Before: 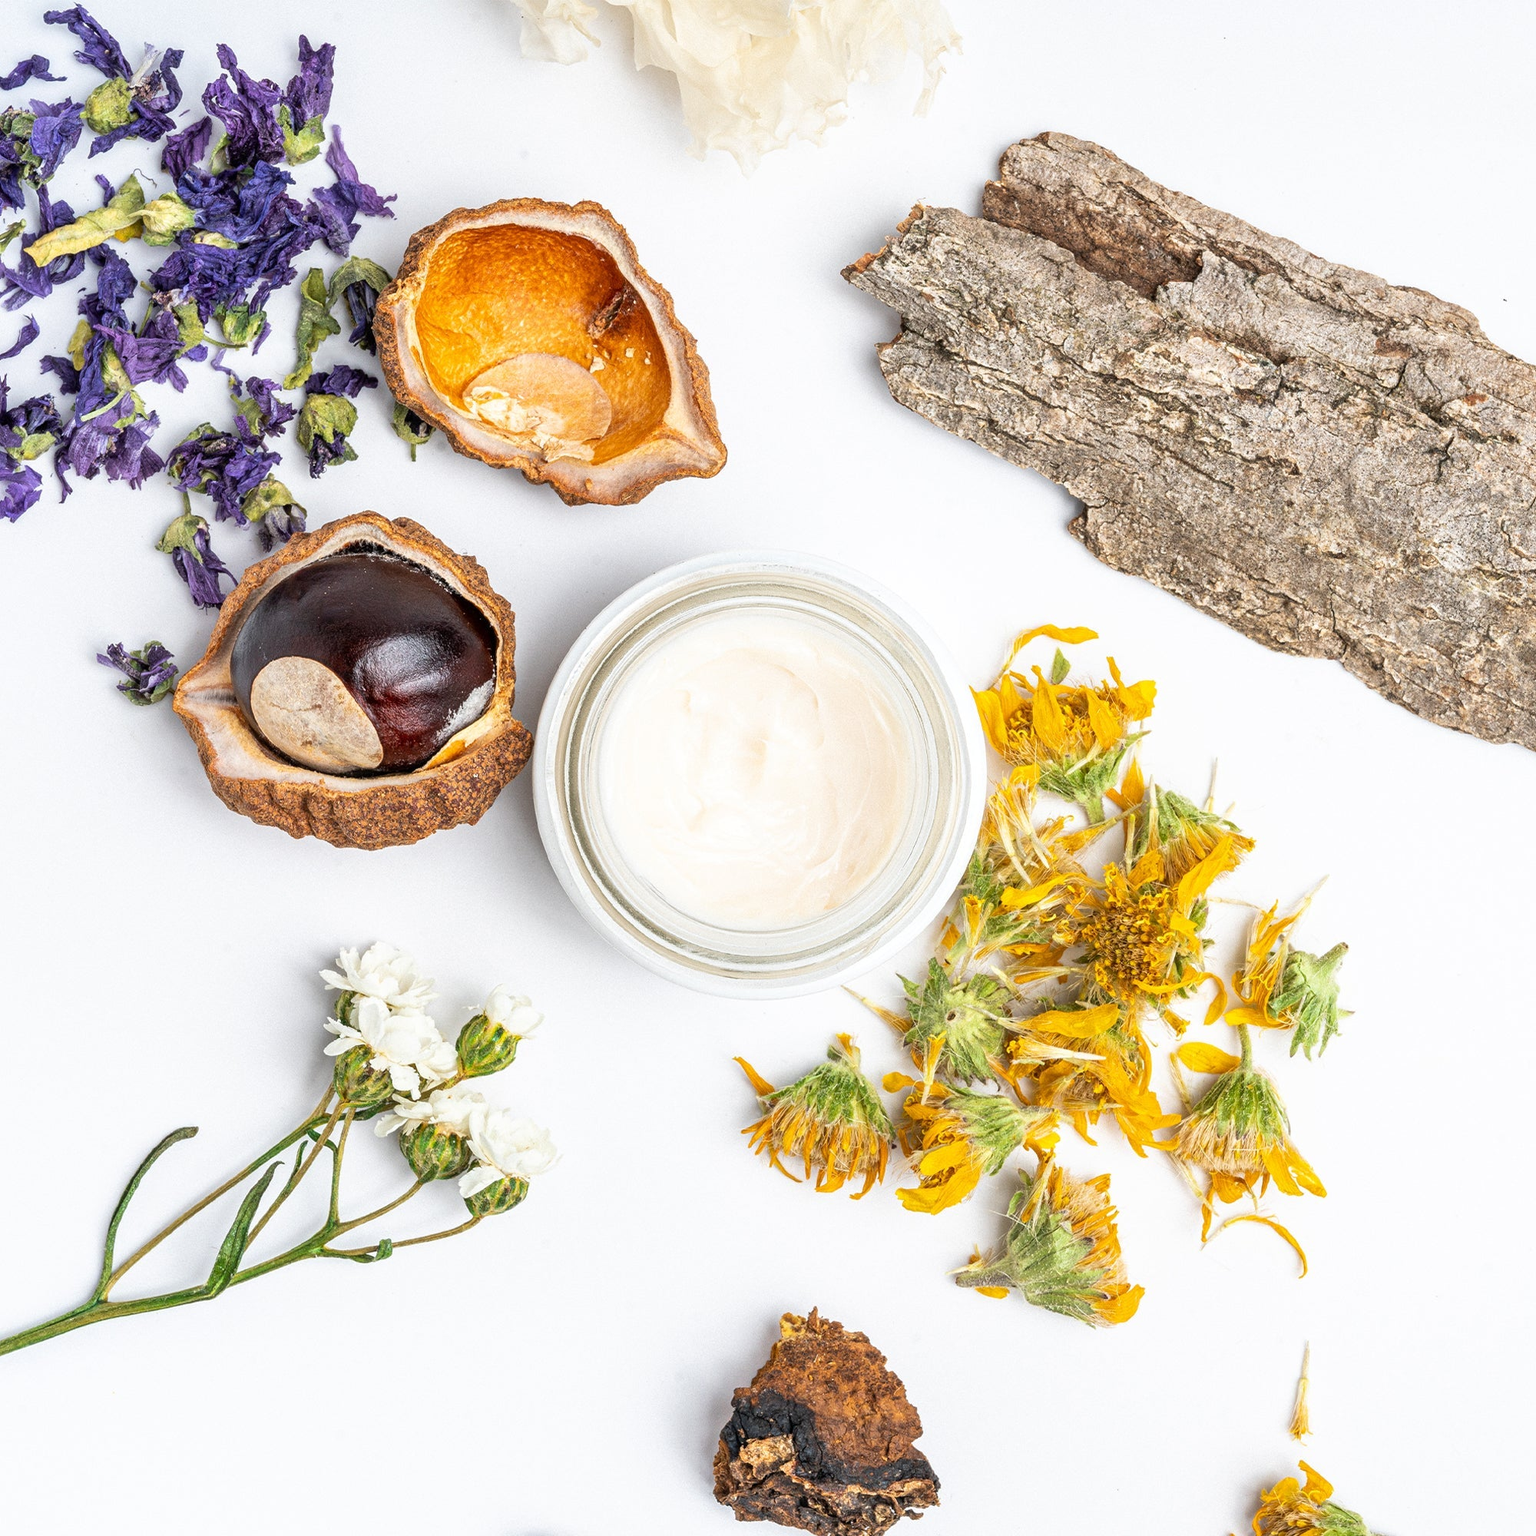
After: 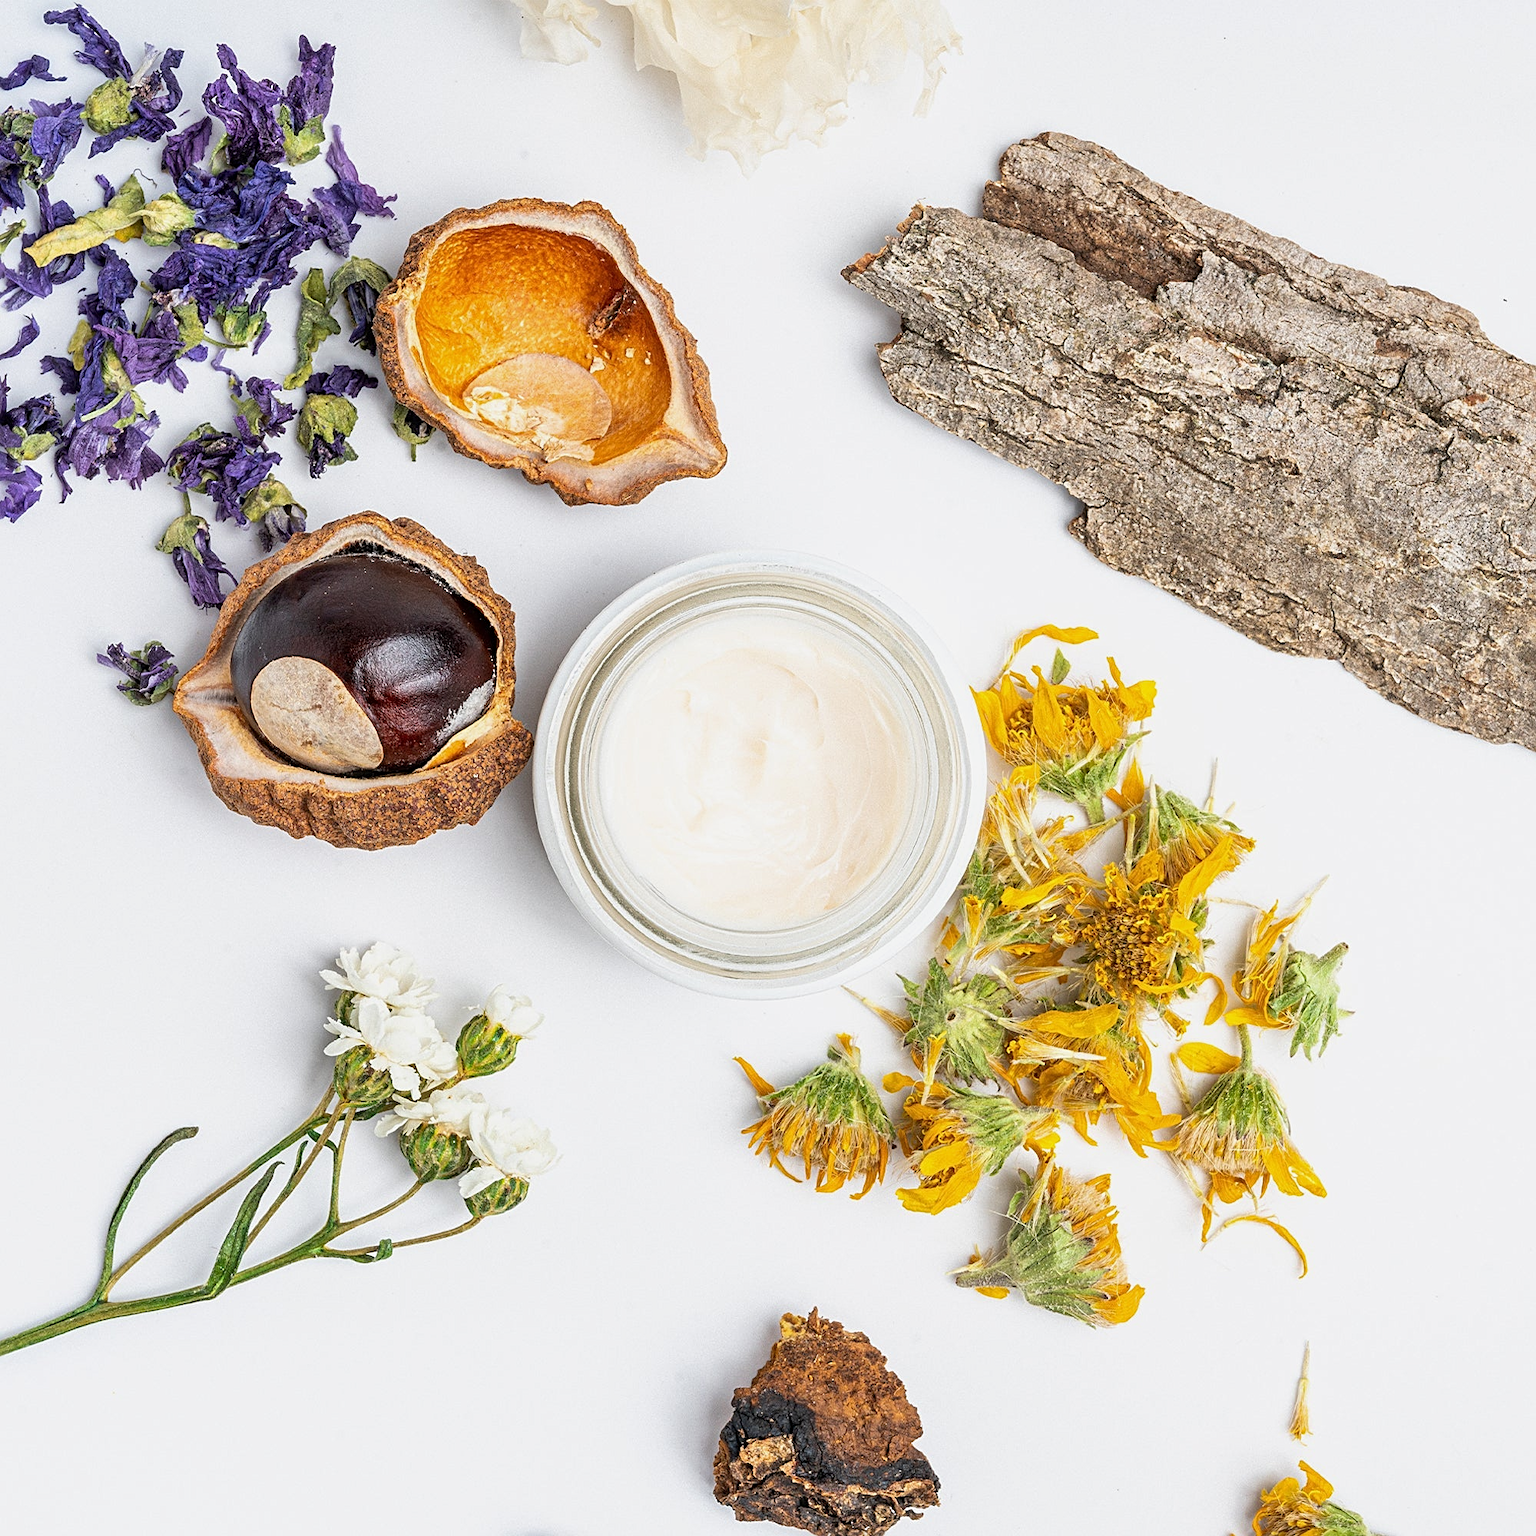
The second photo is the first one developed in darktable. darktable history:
sharpen: radius 2.135, amount 0.381, threshold 0.248
exposure: exposure -0.155 EV, compensate exposure bias true, compensate highlight preservation false
